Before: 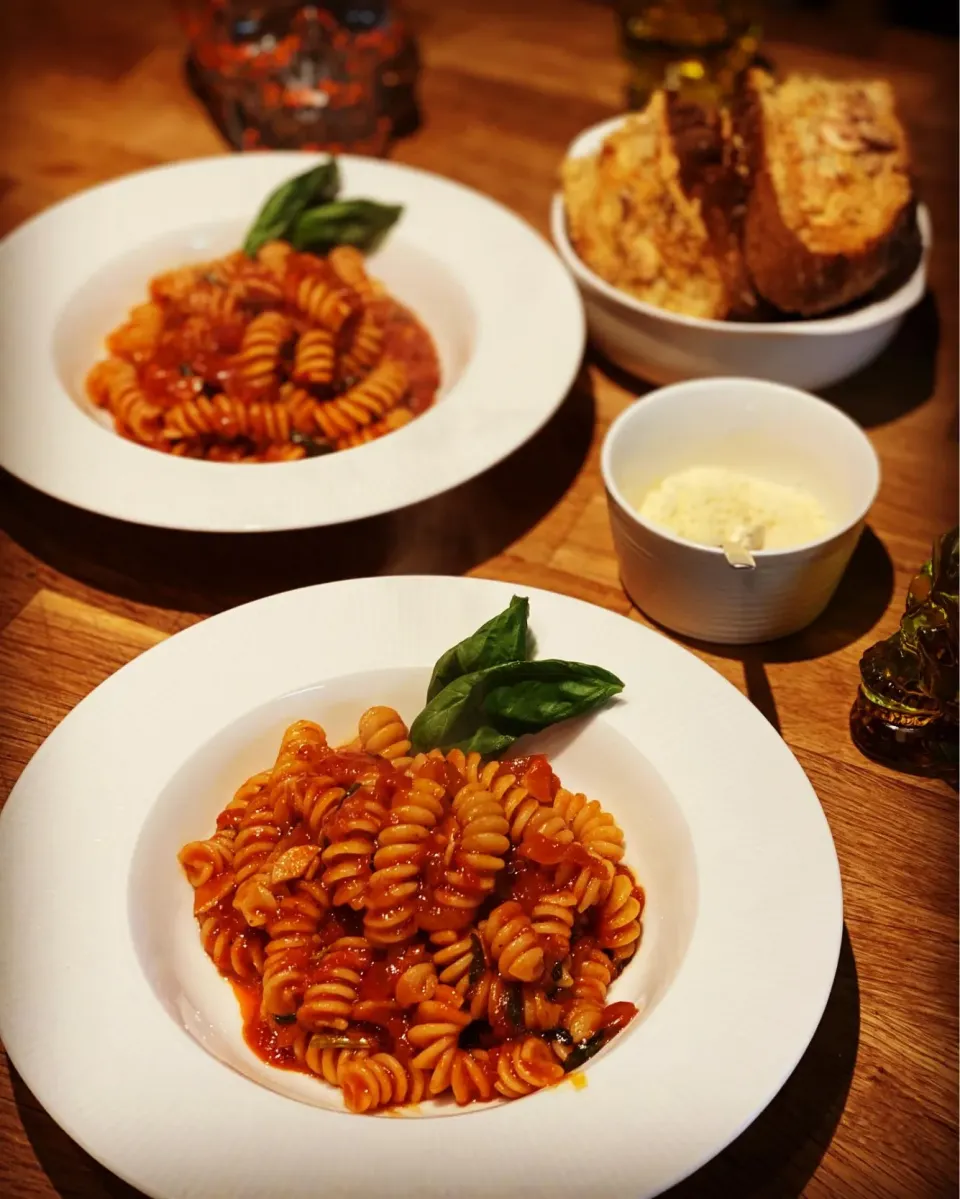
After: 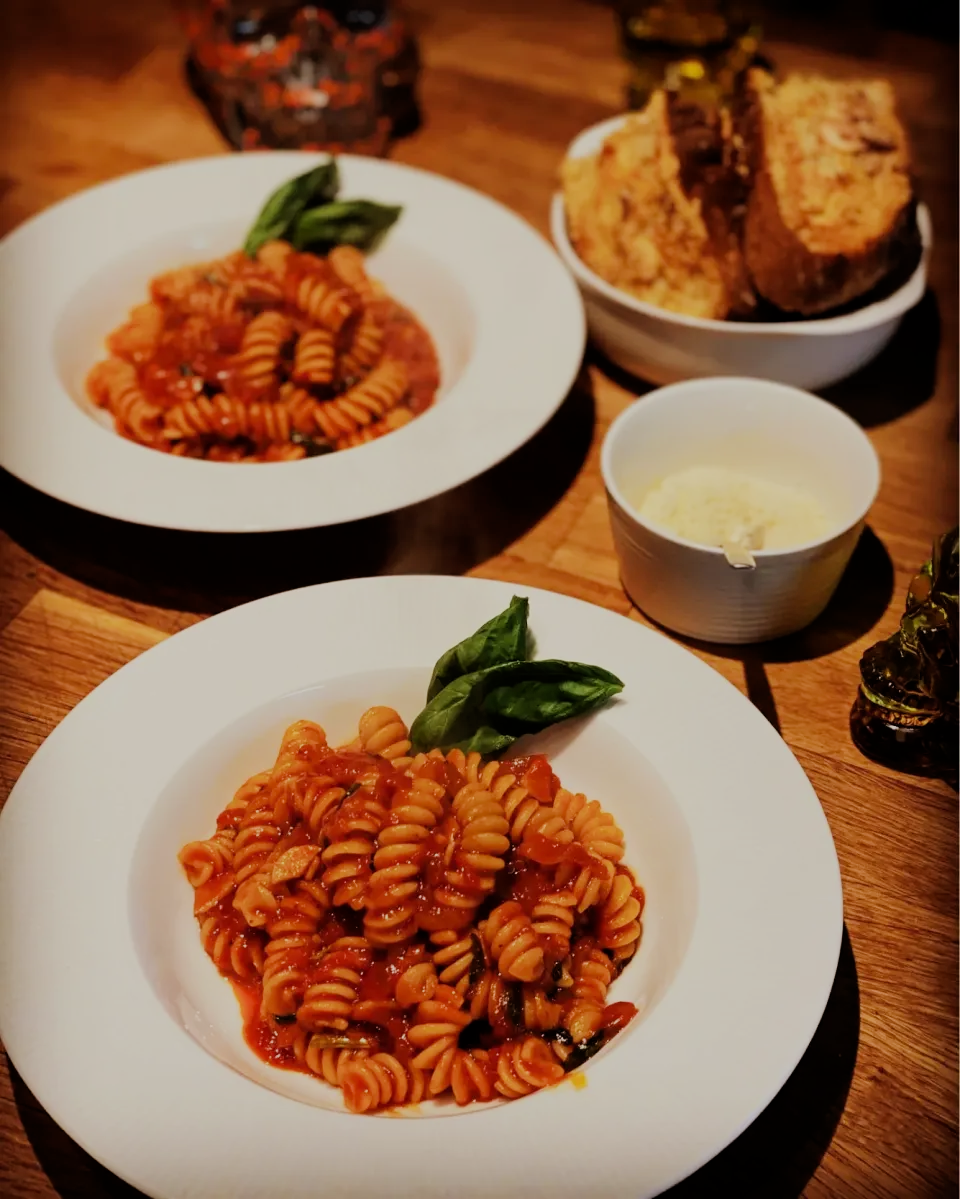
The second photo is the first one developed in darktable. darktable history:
filmic rgb: black relative exposure -6.98 EV, white relative exposure 5.63 EV, hardness 2.84
exposure: compensate highlight preservation false
